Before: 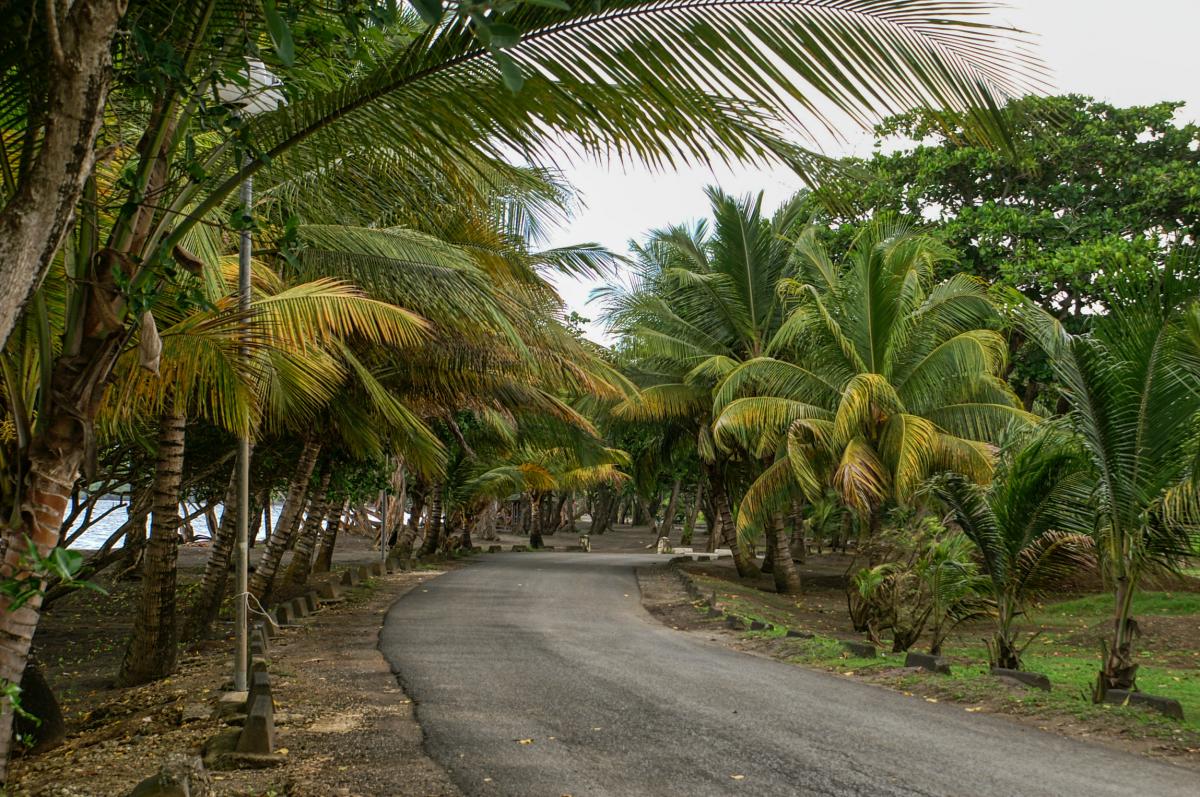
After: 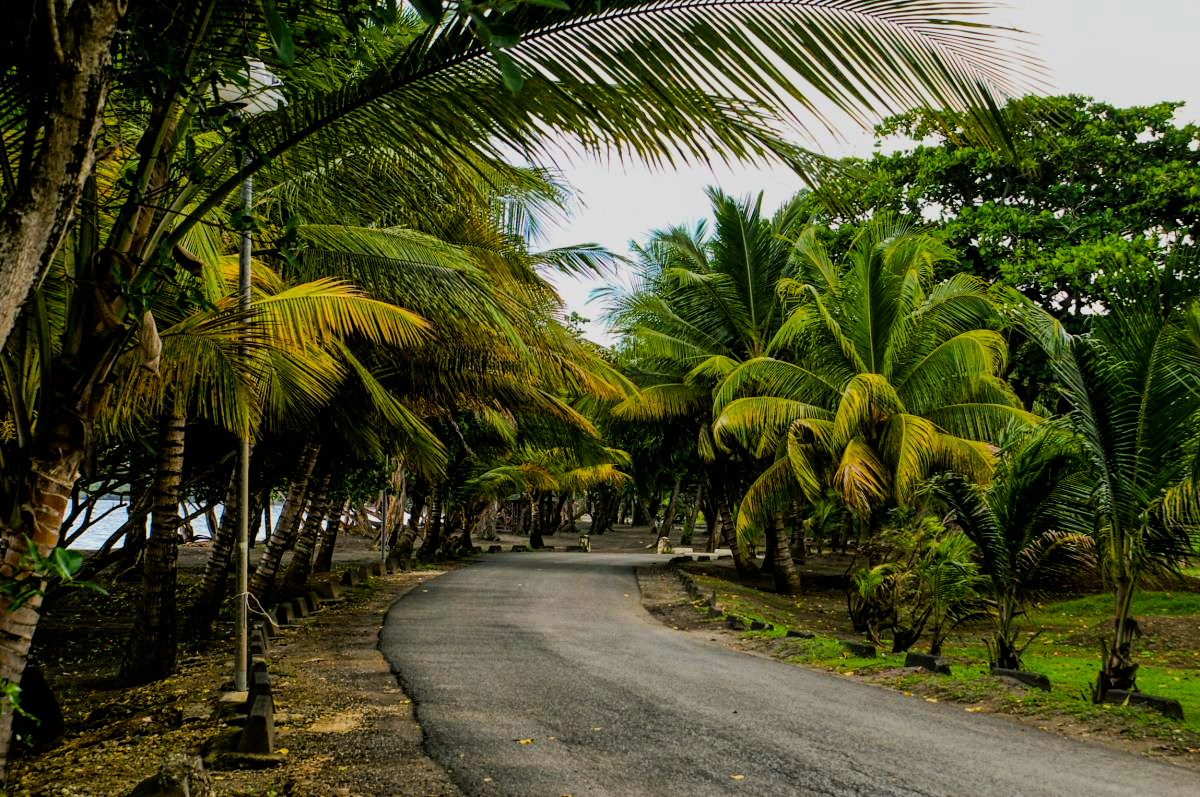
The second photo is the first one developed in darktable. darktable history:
color balance rgb: shadows lift › chroma 2.042%, shadows lift › hue 220.42°, perceptual saturation grading › global saturation 25.828%, global vibrance 39.669%
filmic rgb: black relative exposure -5.11 EV, white relative exposure 3.96 EV, hardness 2.89, contrast 1.3, highlights saturation mix -29.6%, iterations of high-quality reconstruction 0
